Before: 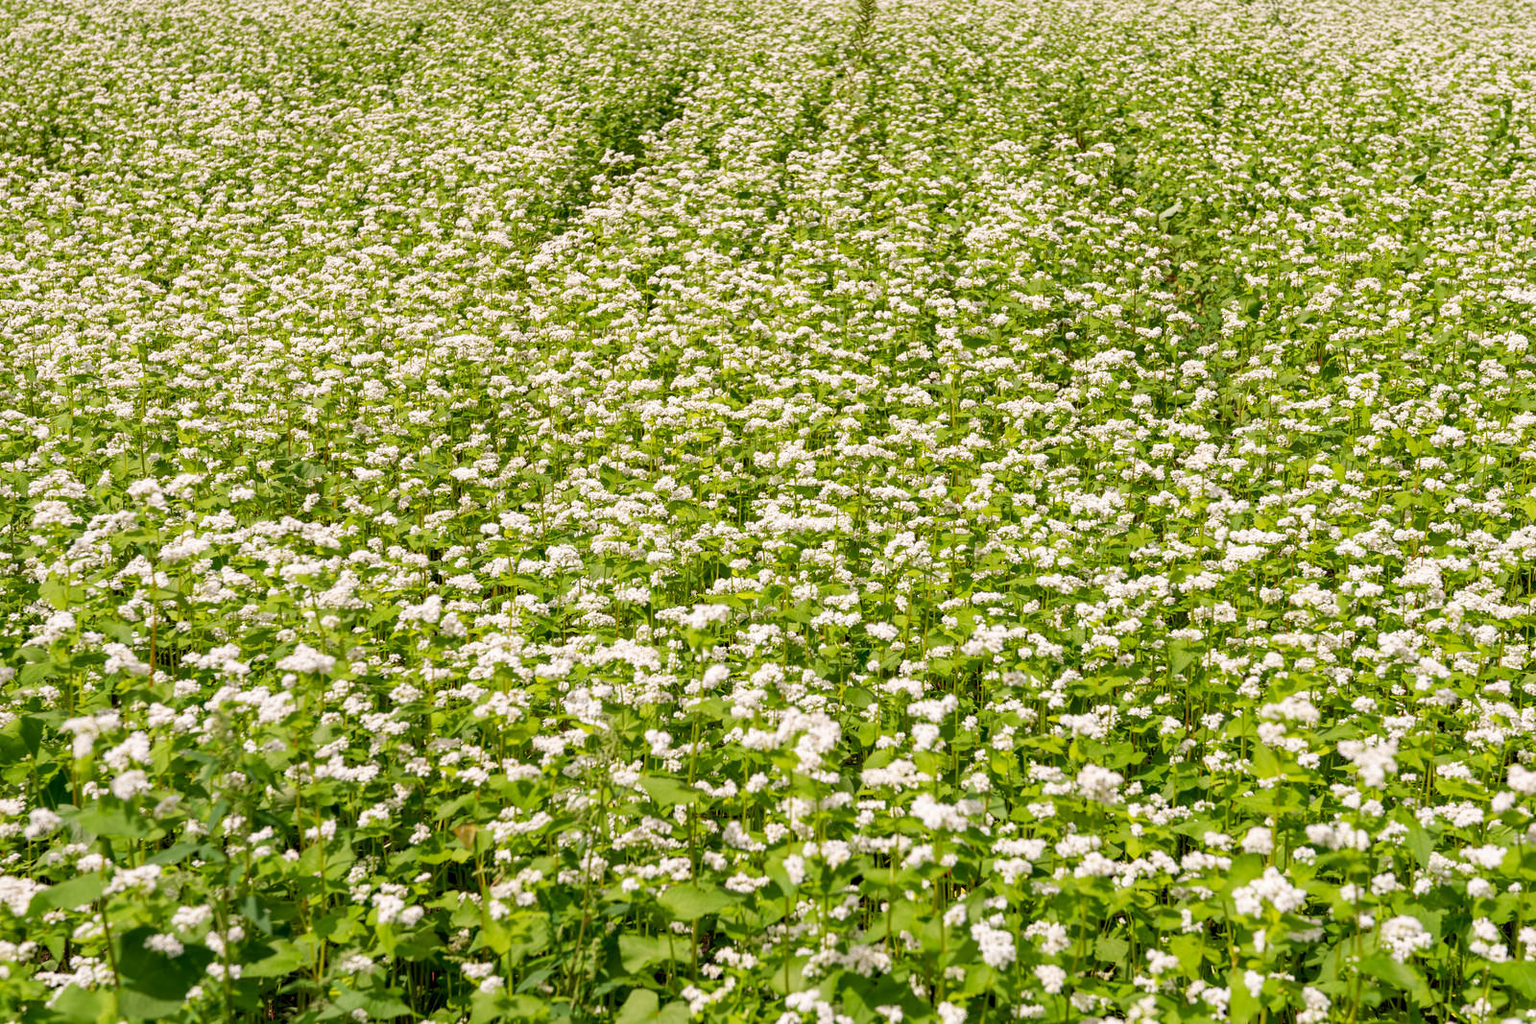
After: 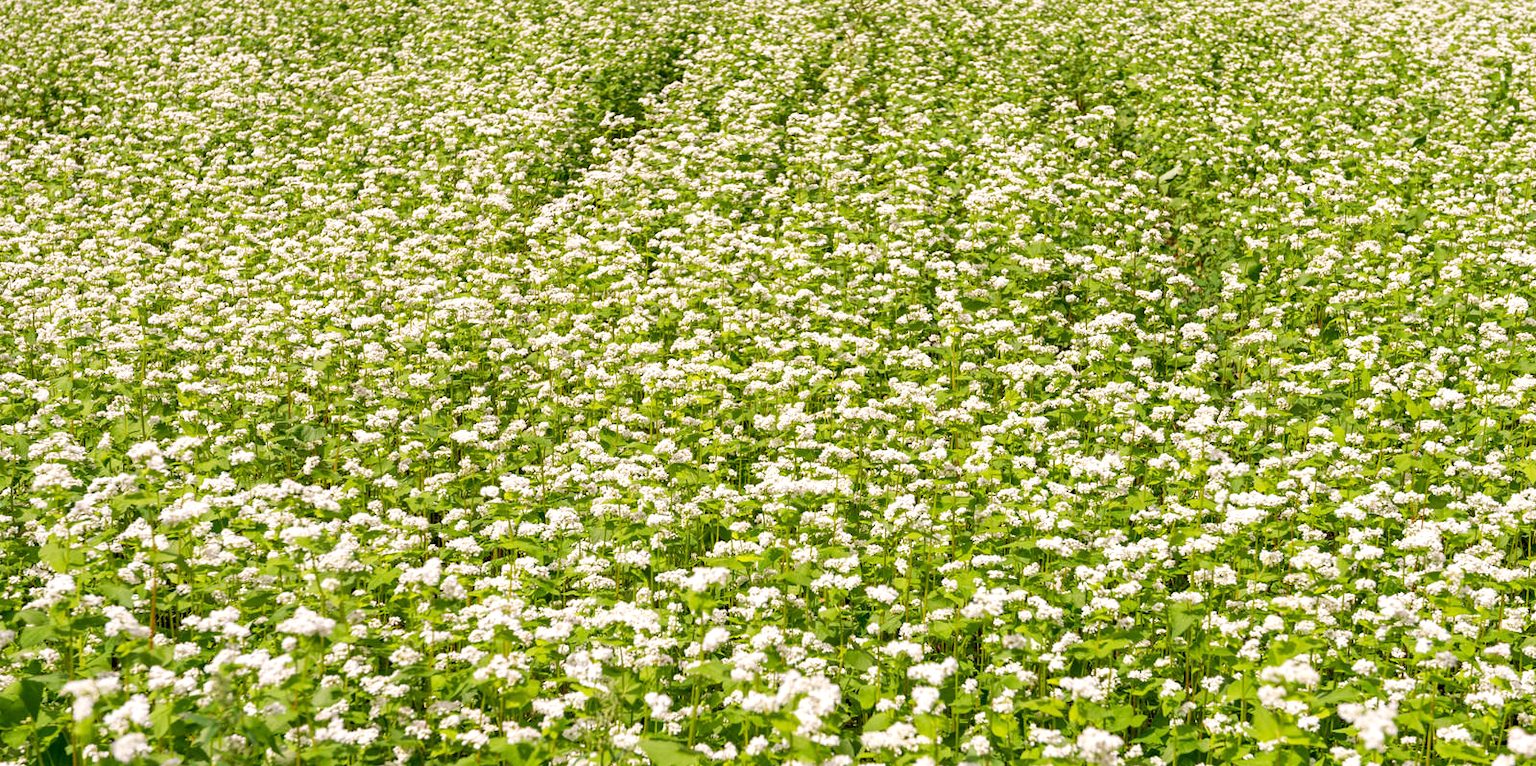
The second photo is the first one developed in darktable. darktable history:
crop: top 3.745%, bottom 21.416%
exposure: exposure 0.2 EV, compensate highlight preservation false
